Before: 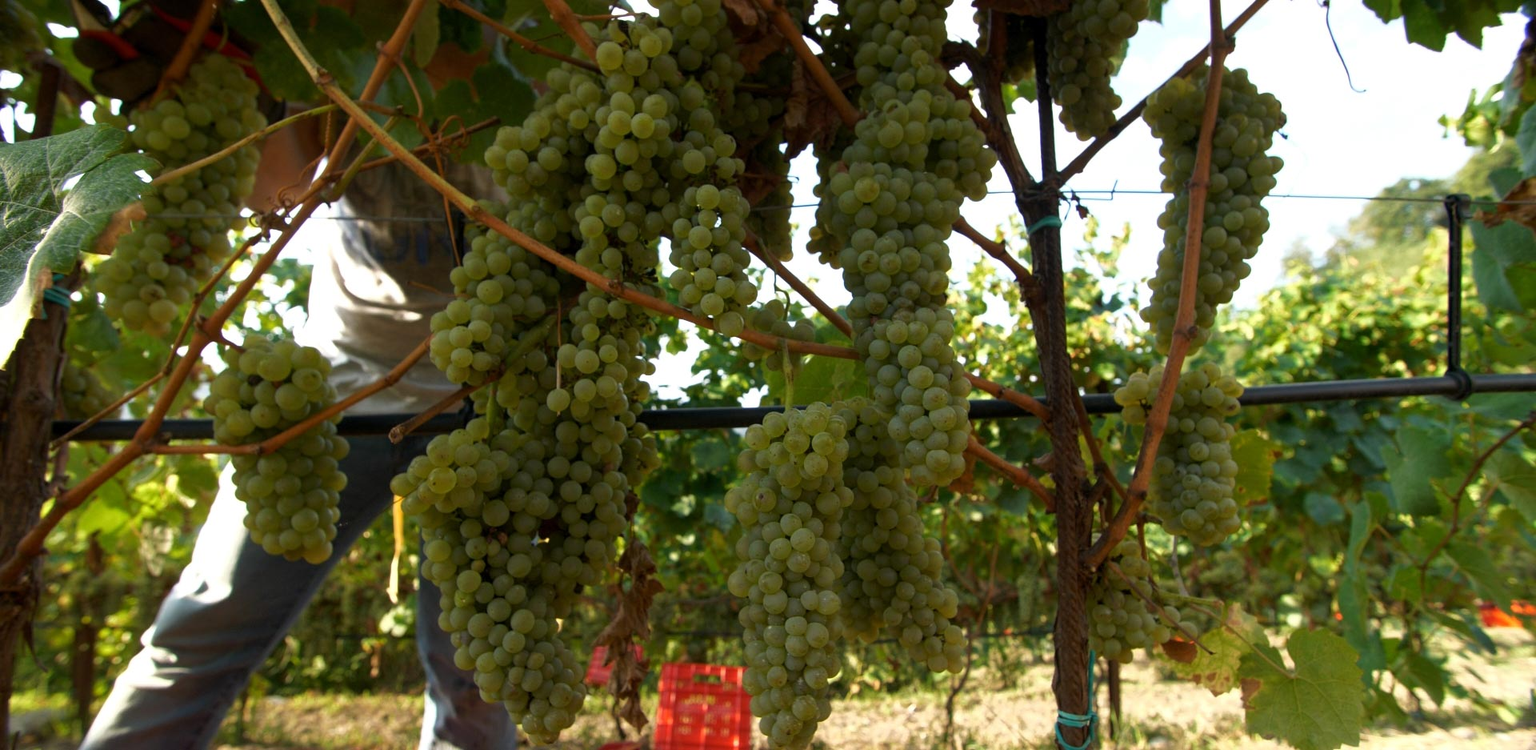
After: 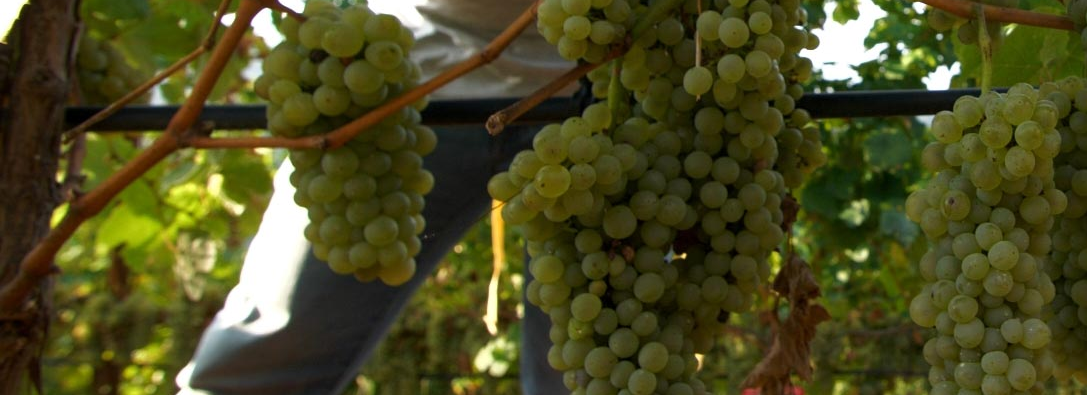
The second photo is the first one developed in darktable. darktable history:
crop: top 44.738%, right 43.381%, bottom 13.006%
